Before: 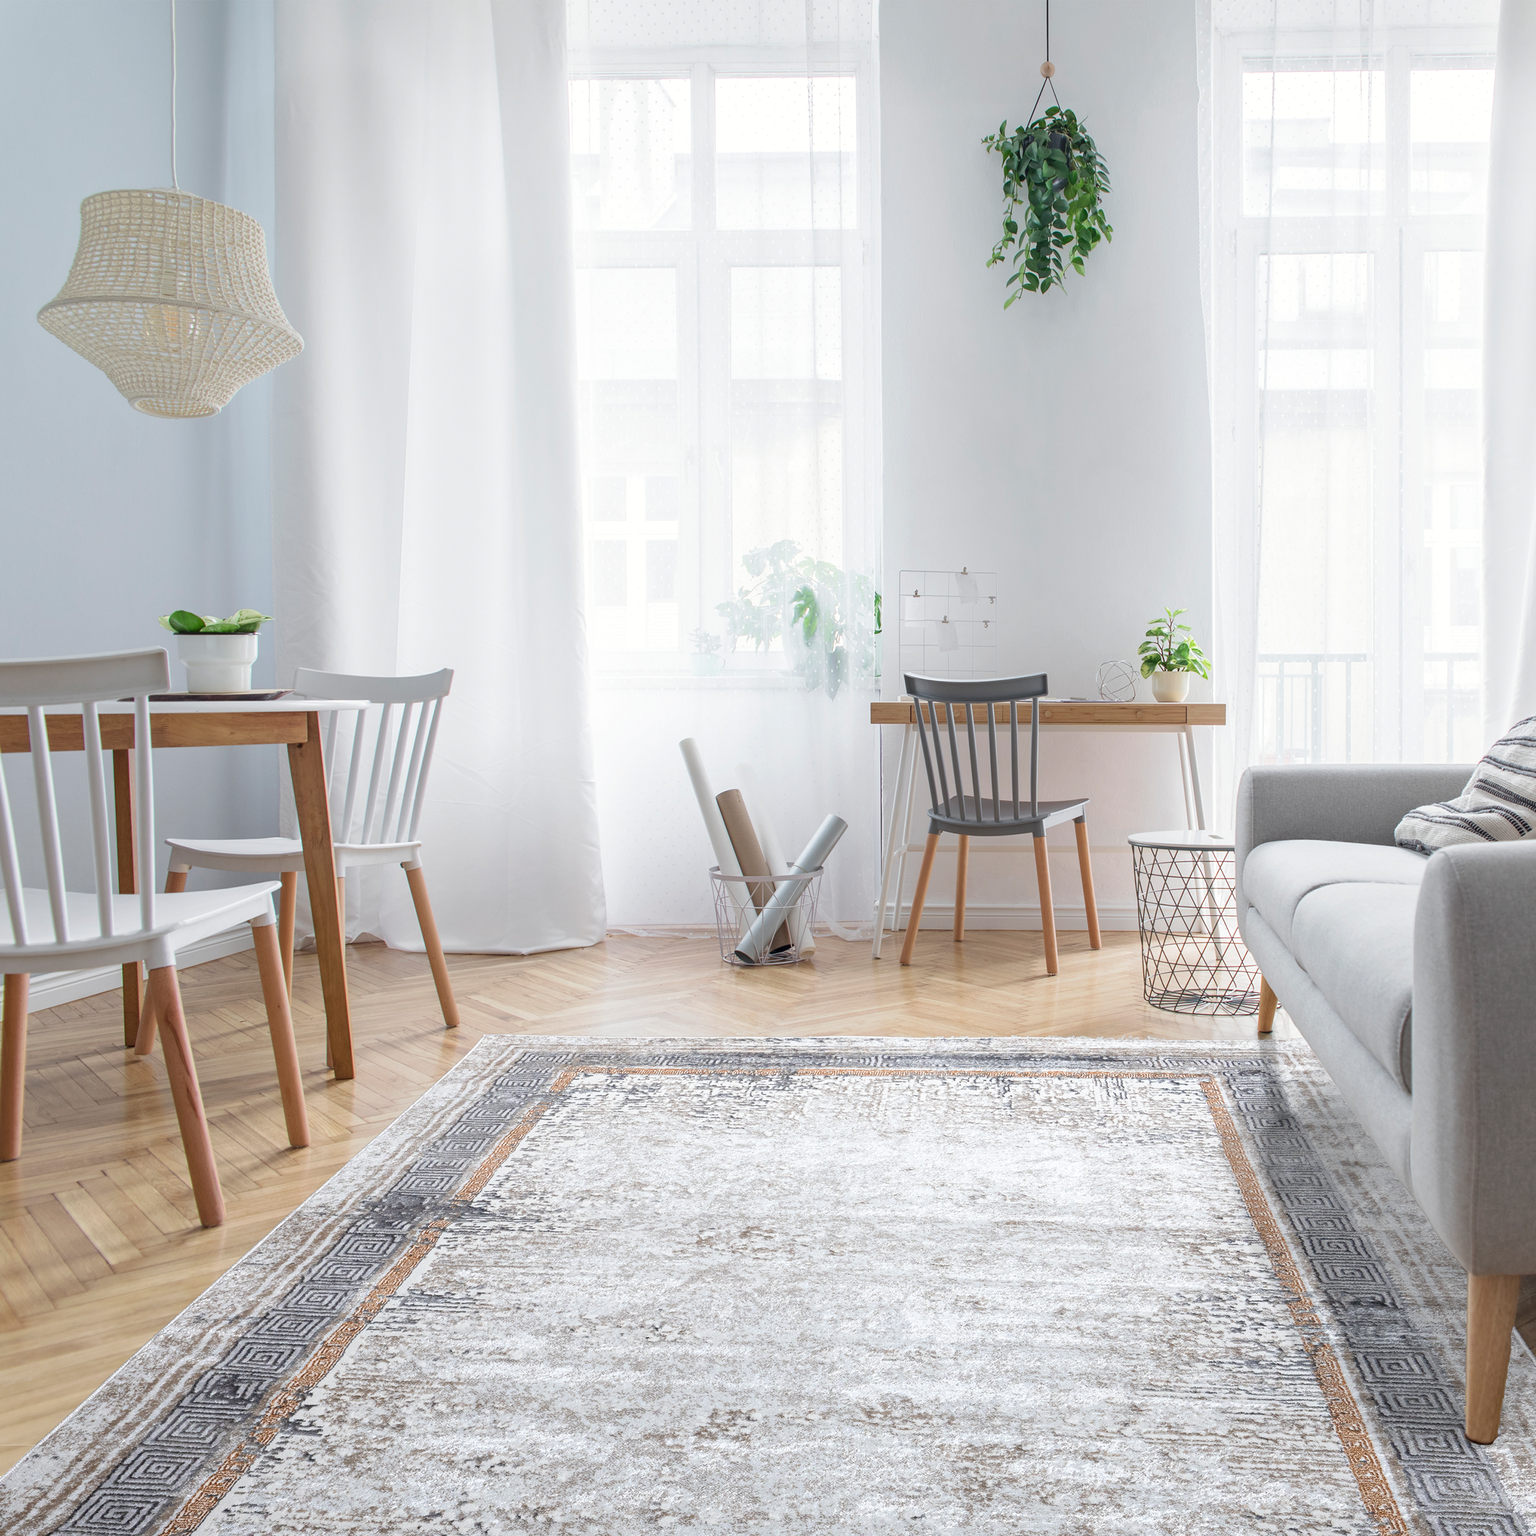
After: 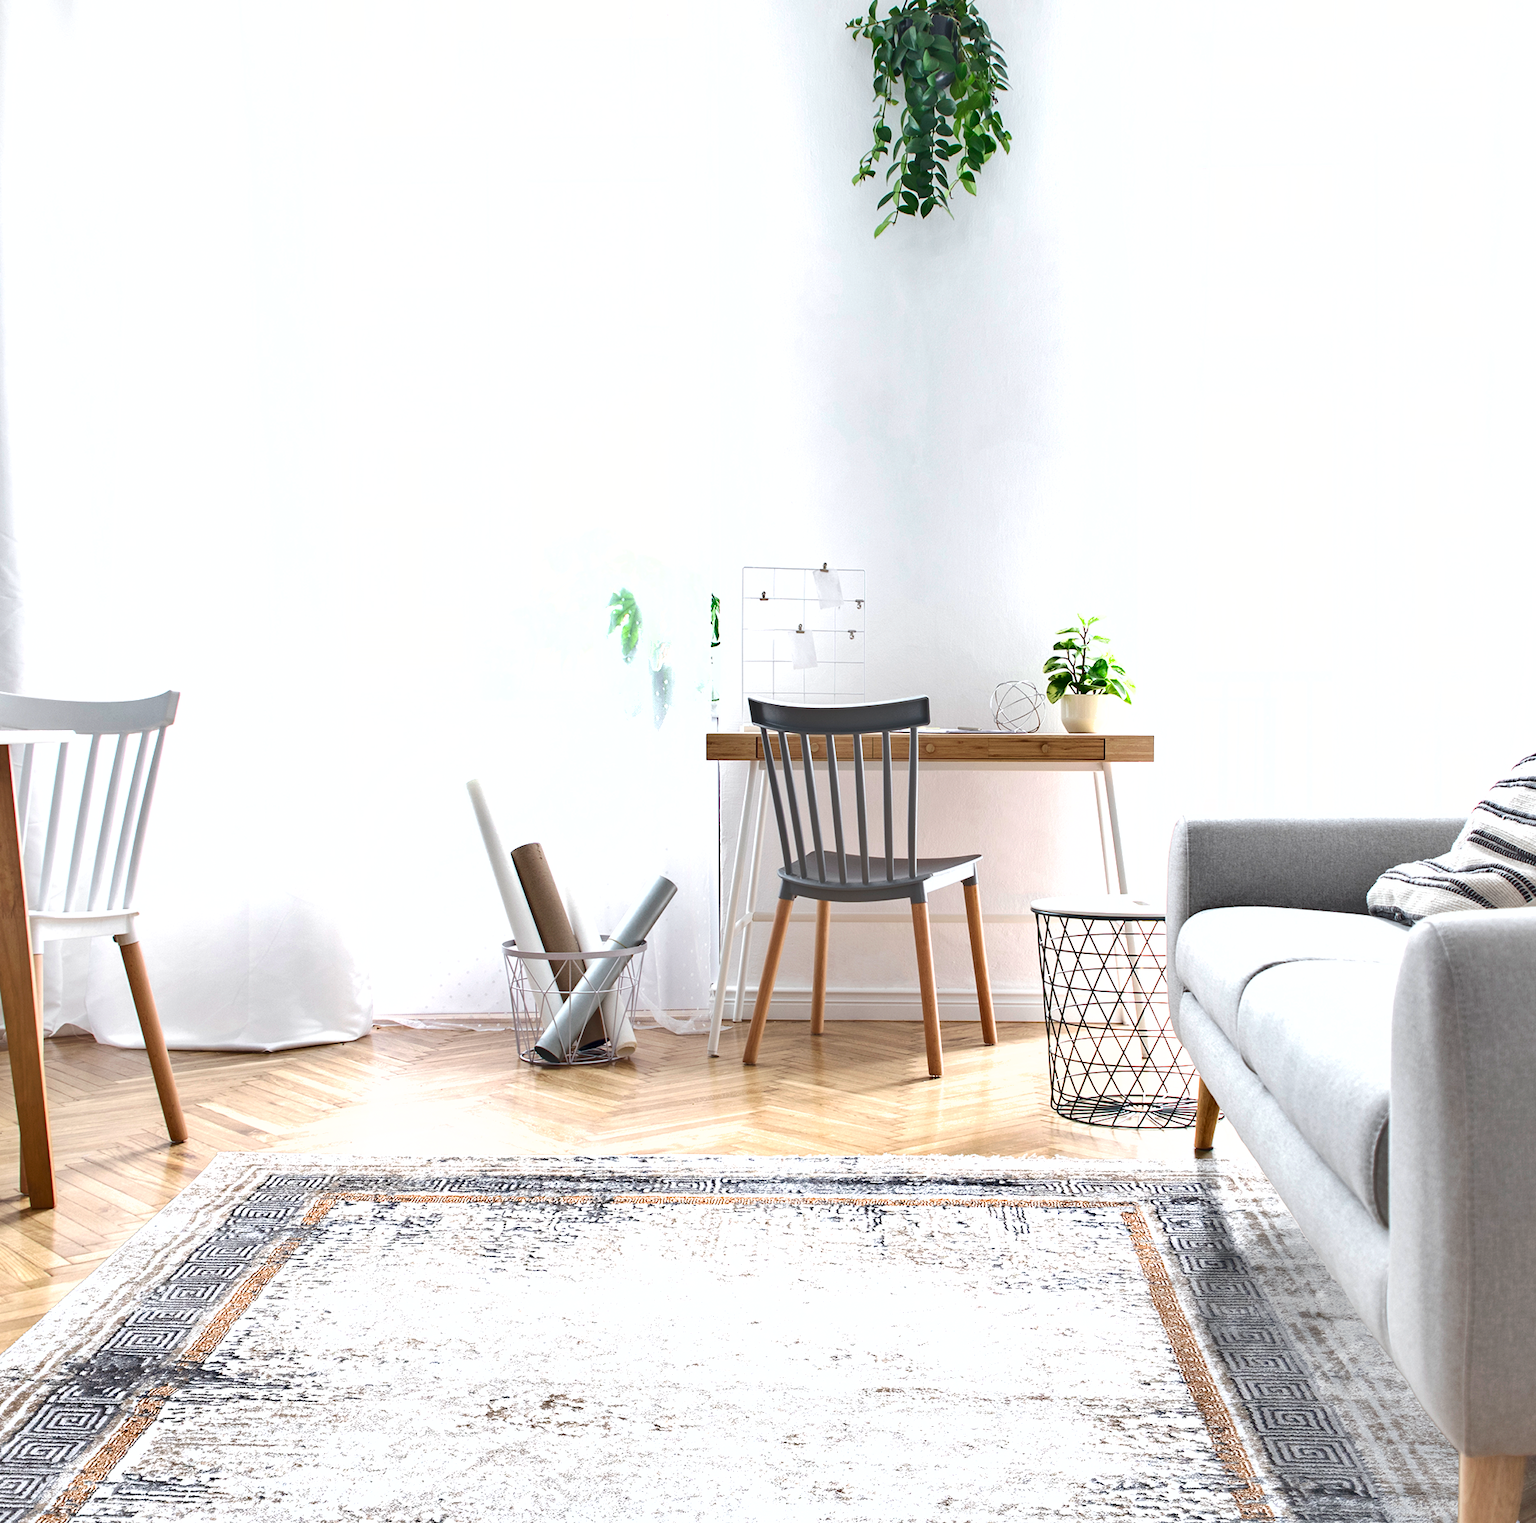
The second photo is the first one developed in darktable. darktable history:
exposure: black level correction 0, exposure 0.699 EV, compensate exposure bias true, compensate highlight preservation false
shadows and highlights: soften with gaussian
crop and rotate: left 20.25%, top 7.906%, right 0.461%, bottom 13.417%
